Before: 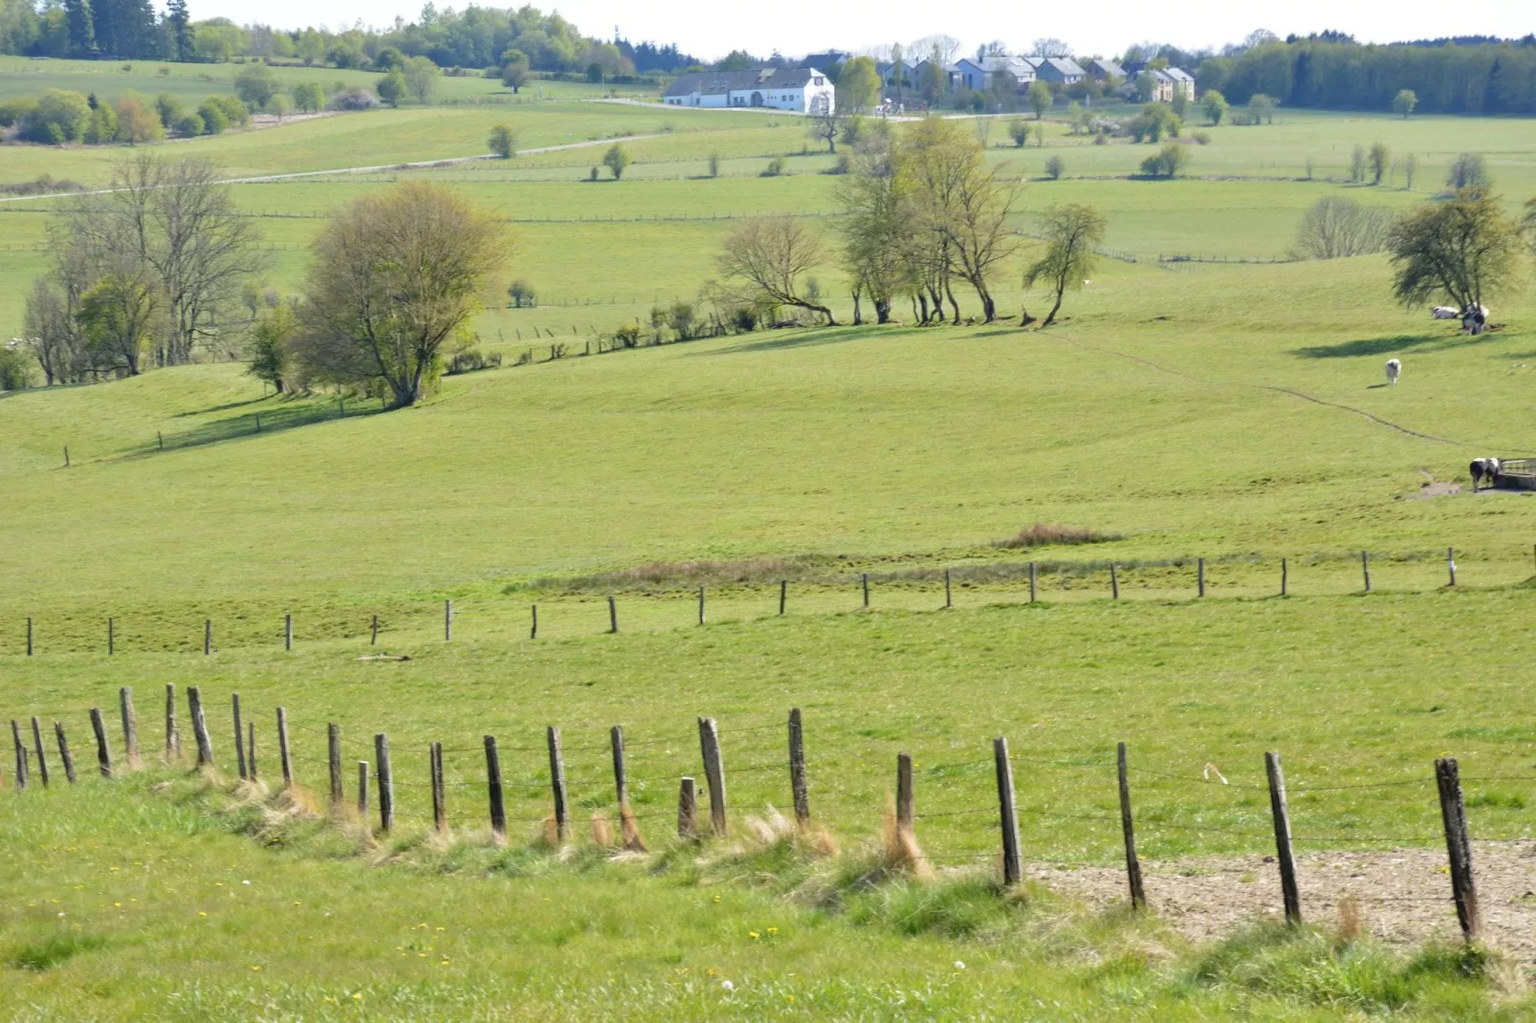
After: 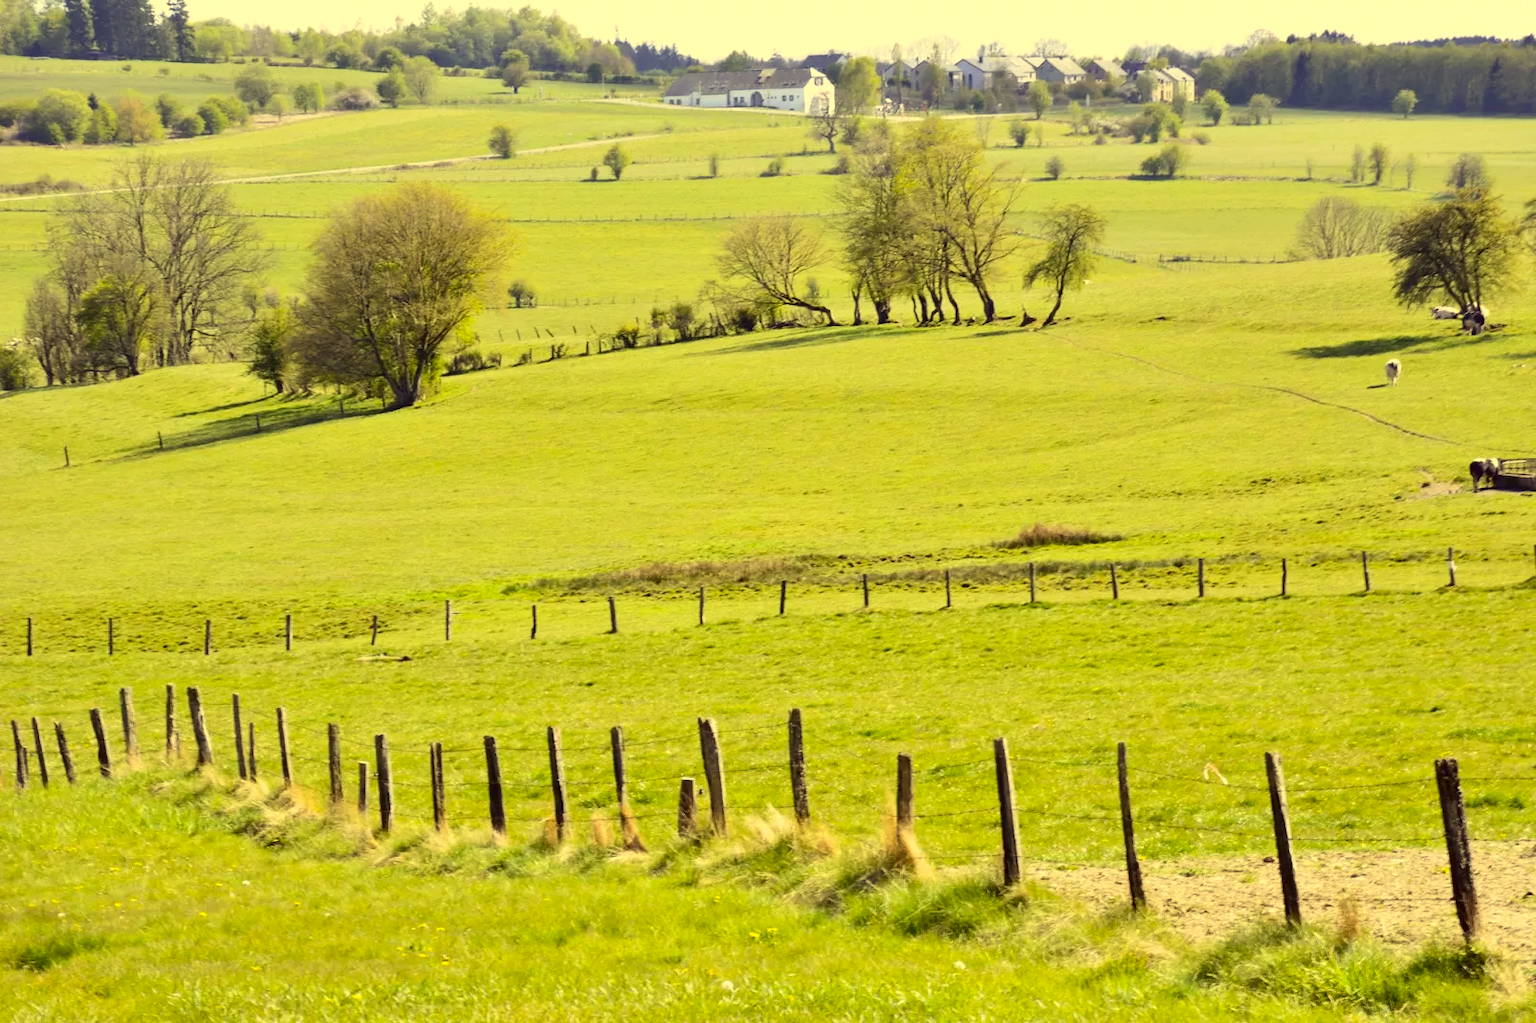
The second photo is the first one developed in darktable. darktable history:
color correction: highlights a* -0.482, highlights b* 40, shadows a* 9.8, shadows b* -0.161
contrast brightness saturation: contrast 0.28
